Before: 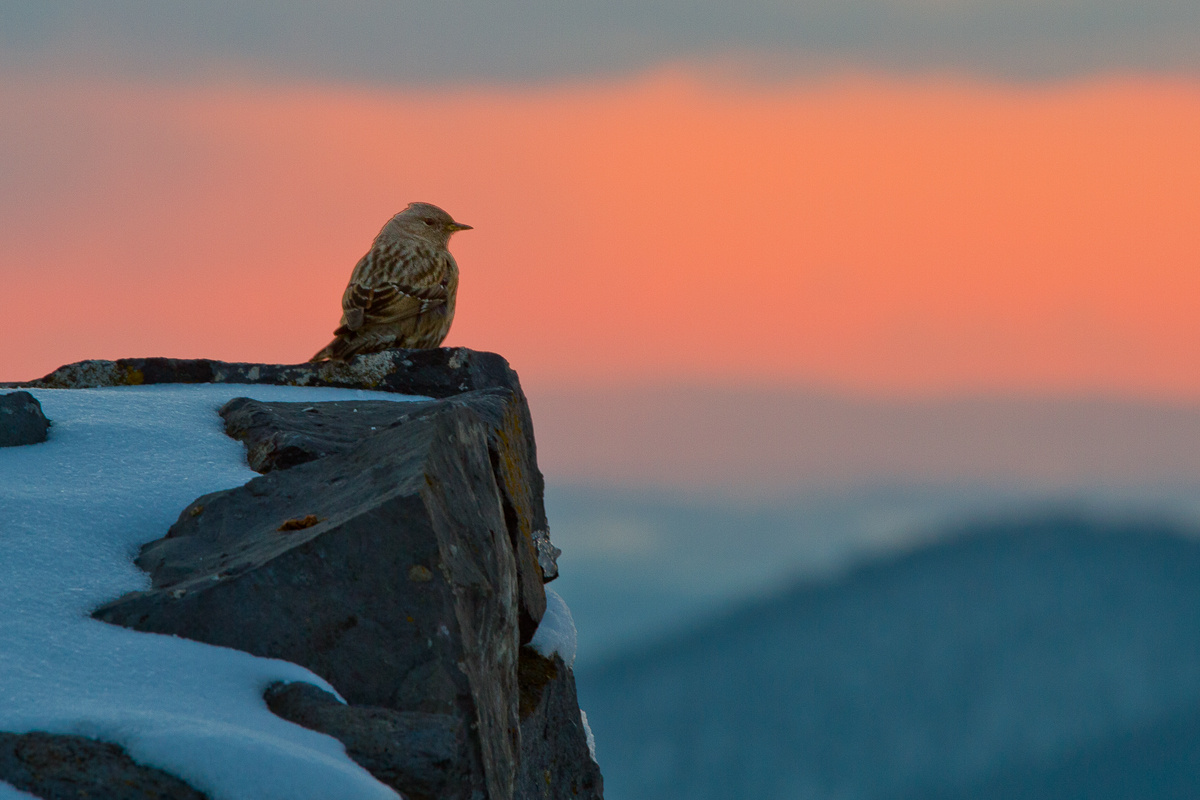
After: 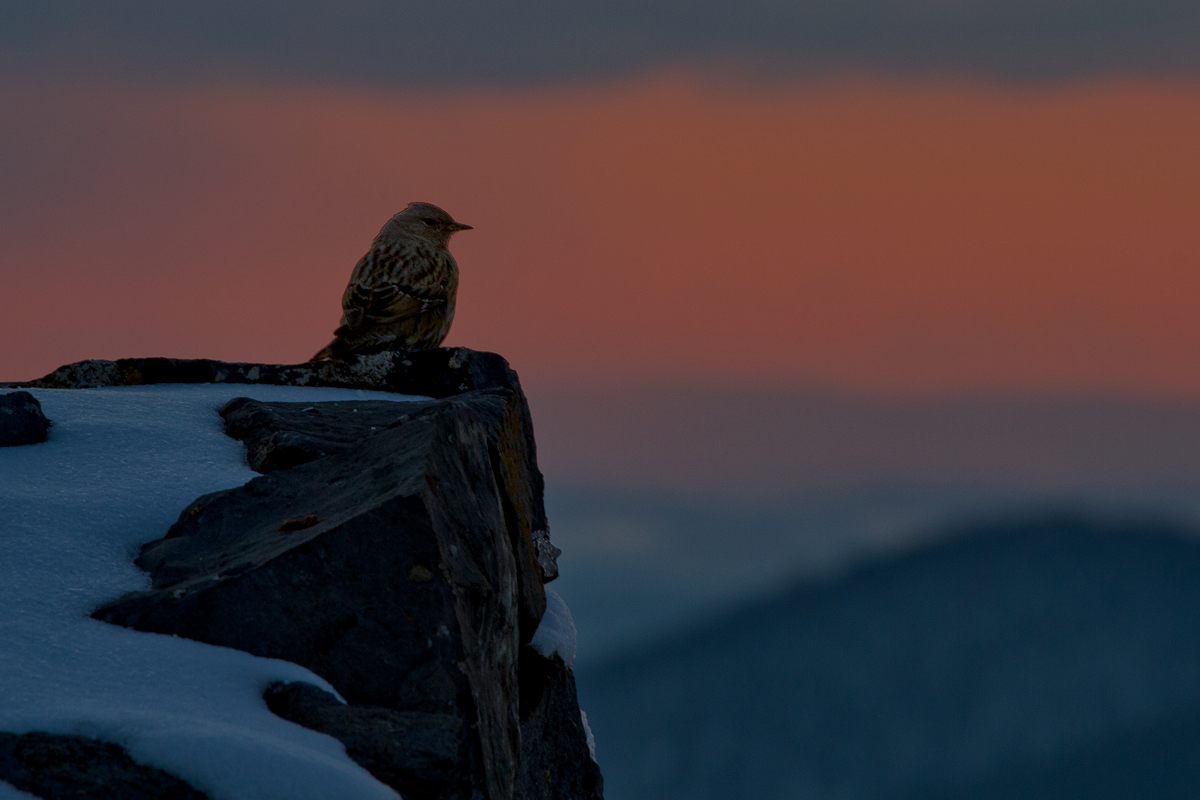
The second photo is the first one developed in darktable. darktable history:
white balance: red 0.967, blue 1.119, emerald 0.756
local contrast: on, module defaults
shadows and highlights: shadows 25, highlights -25
exposure: exposure -2.002 EV, compensate highlight preservation false
